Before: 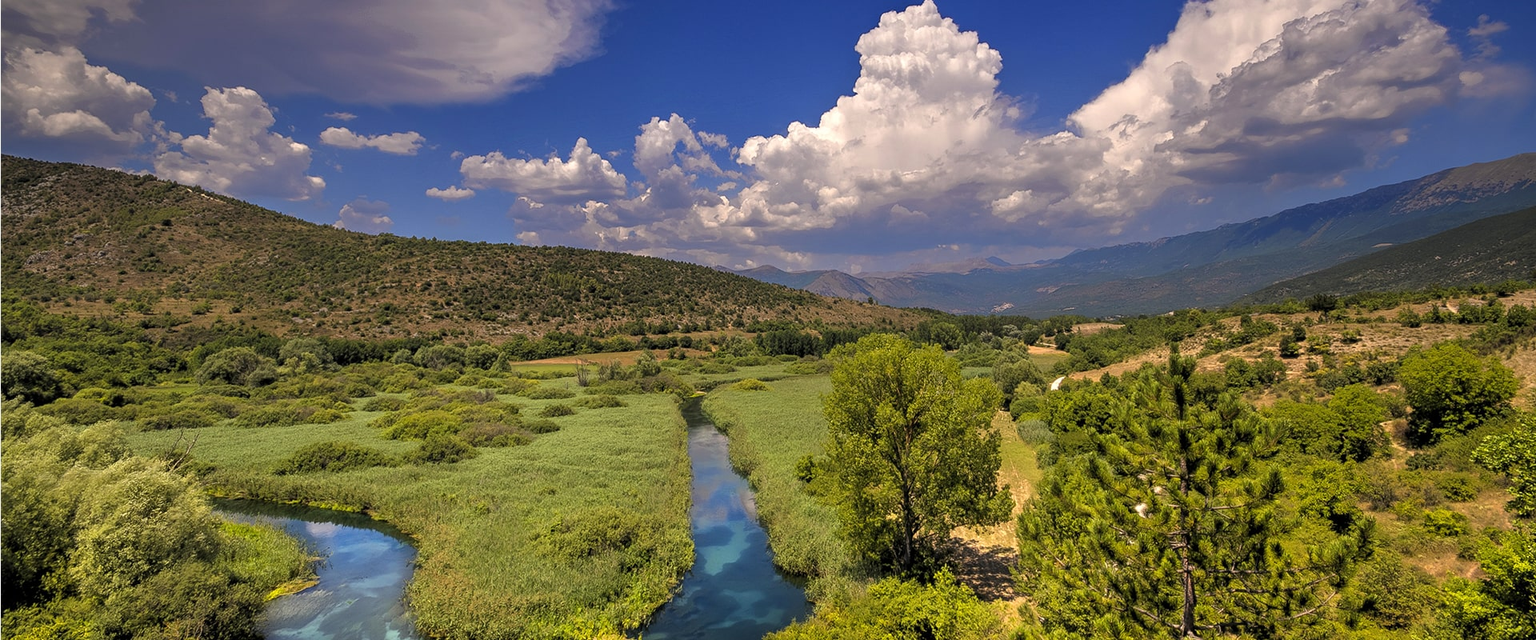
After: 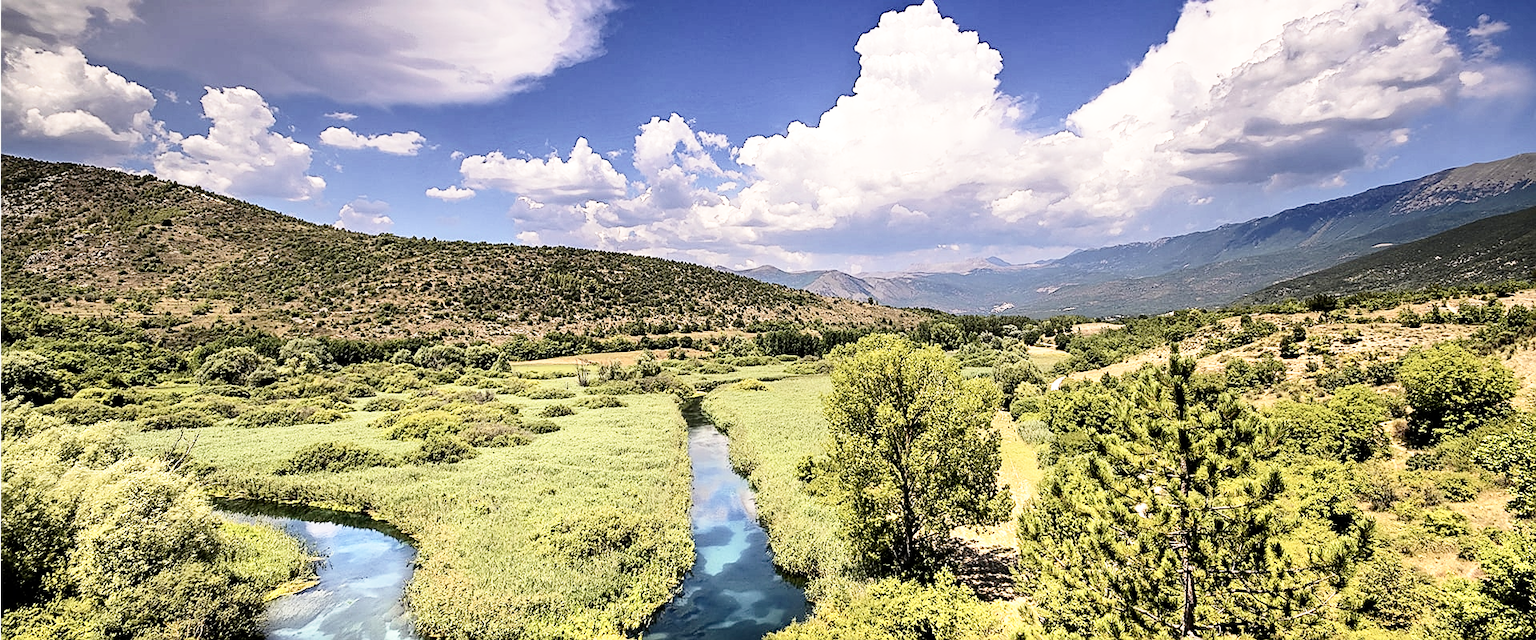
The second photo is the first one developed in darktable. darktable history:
sharpen: on, module defaults
base curve: curves: ch0 [(0, 0) (0.012, 0.01) (0.073, 0.168) (0.31, 0.711) (0.645, 0.957) (1, 1)], preserve colors none
contrast brightness saturation: contrast 0.25, saturation -0.31
